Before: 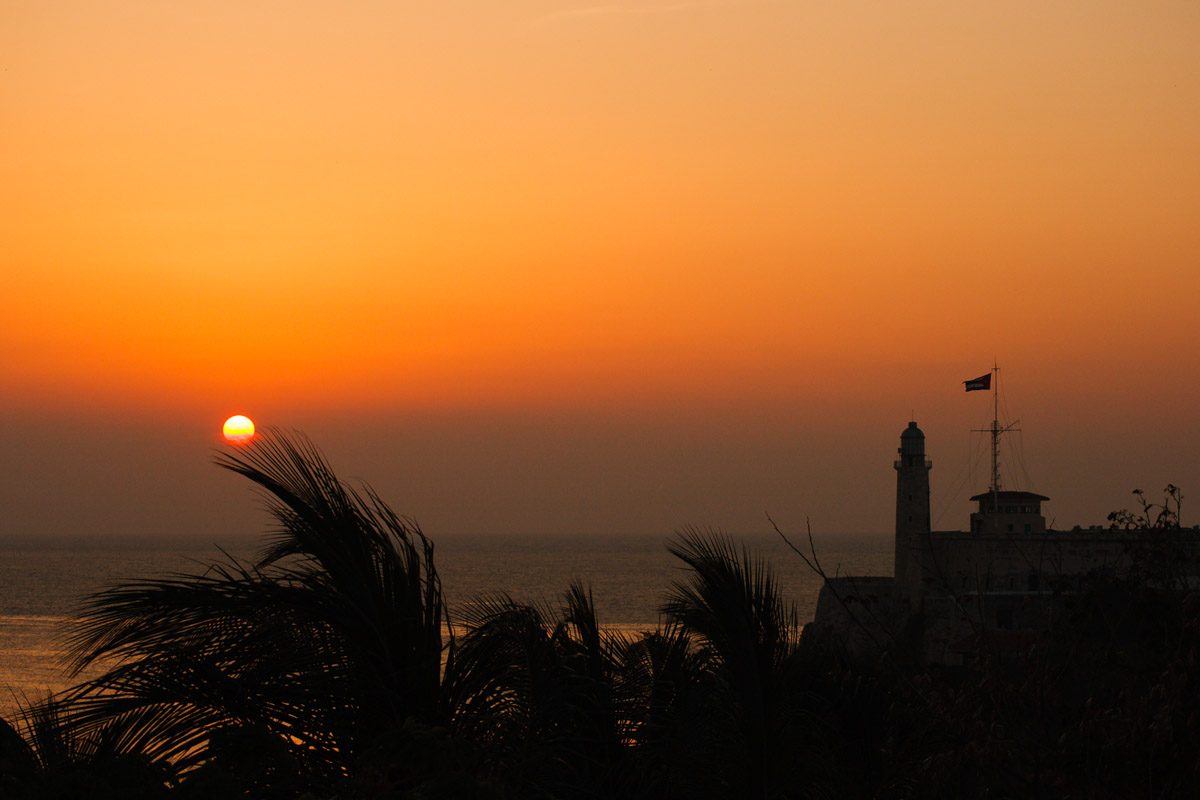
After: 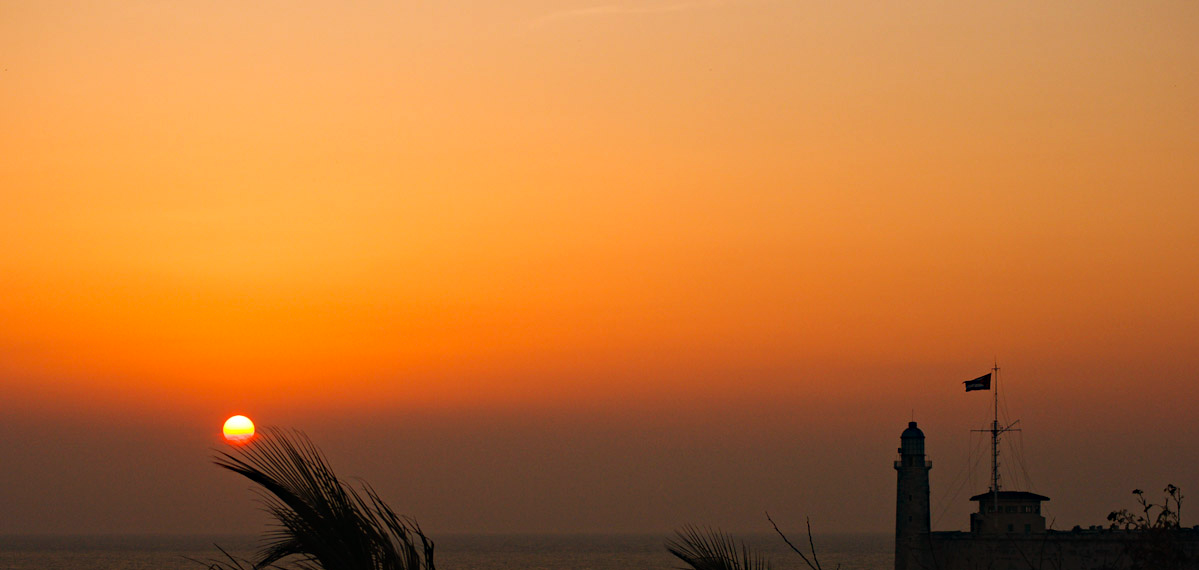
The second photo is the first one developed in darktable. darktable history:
haze removal: compatibility mode true, adaptive false
crop: right 0.001%, bottom 28.683%
